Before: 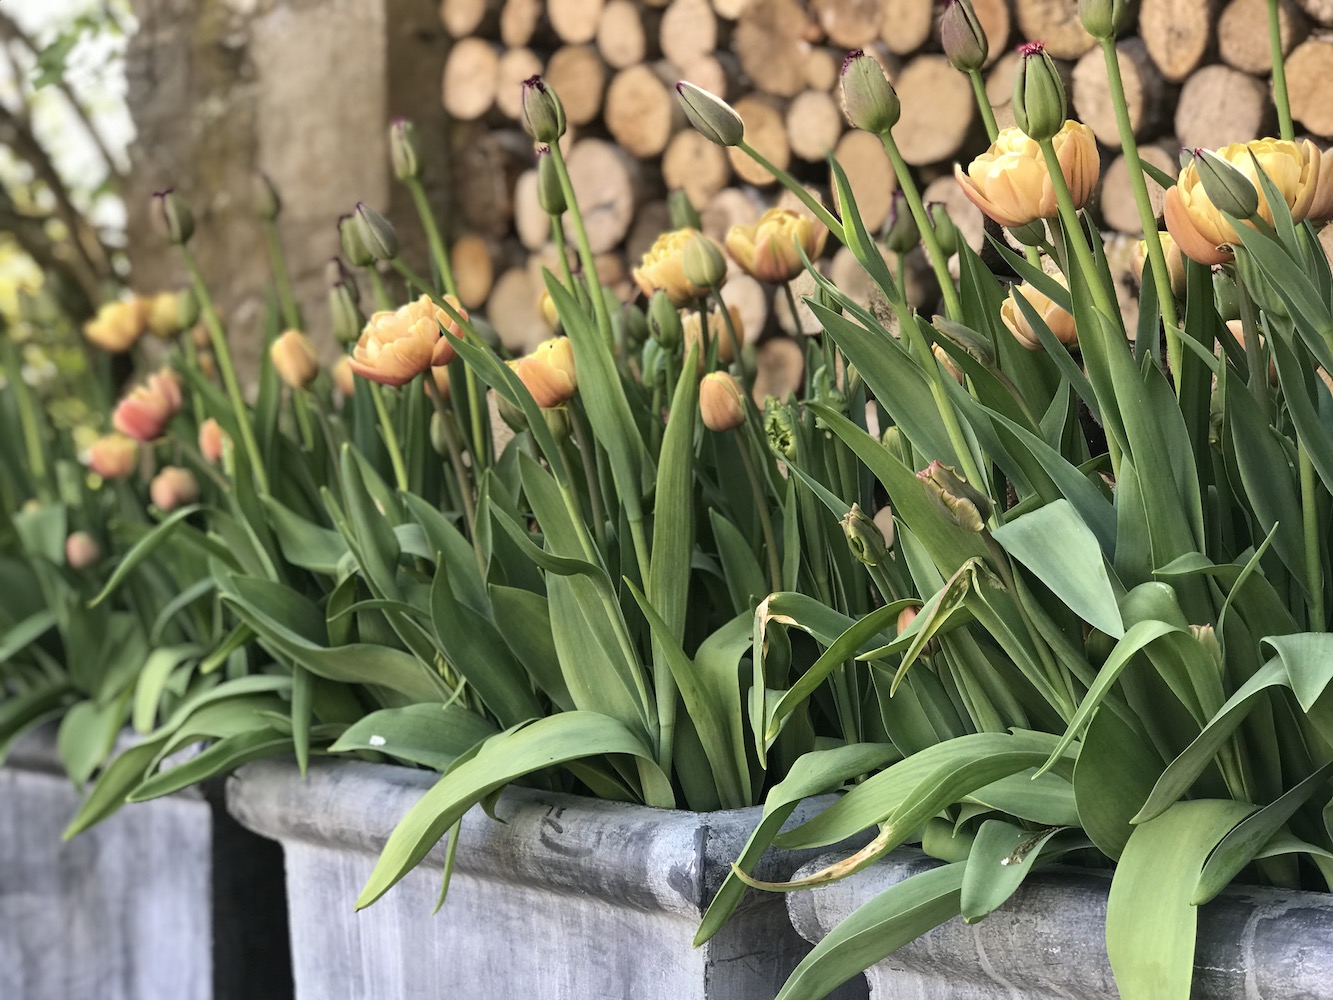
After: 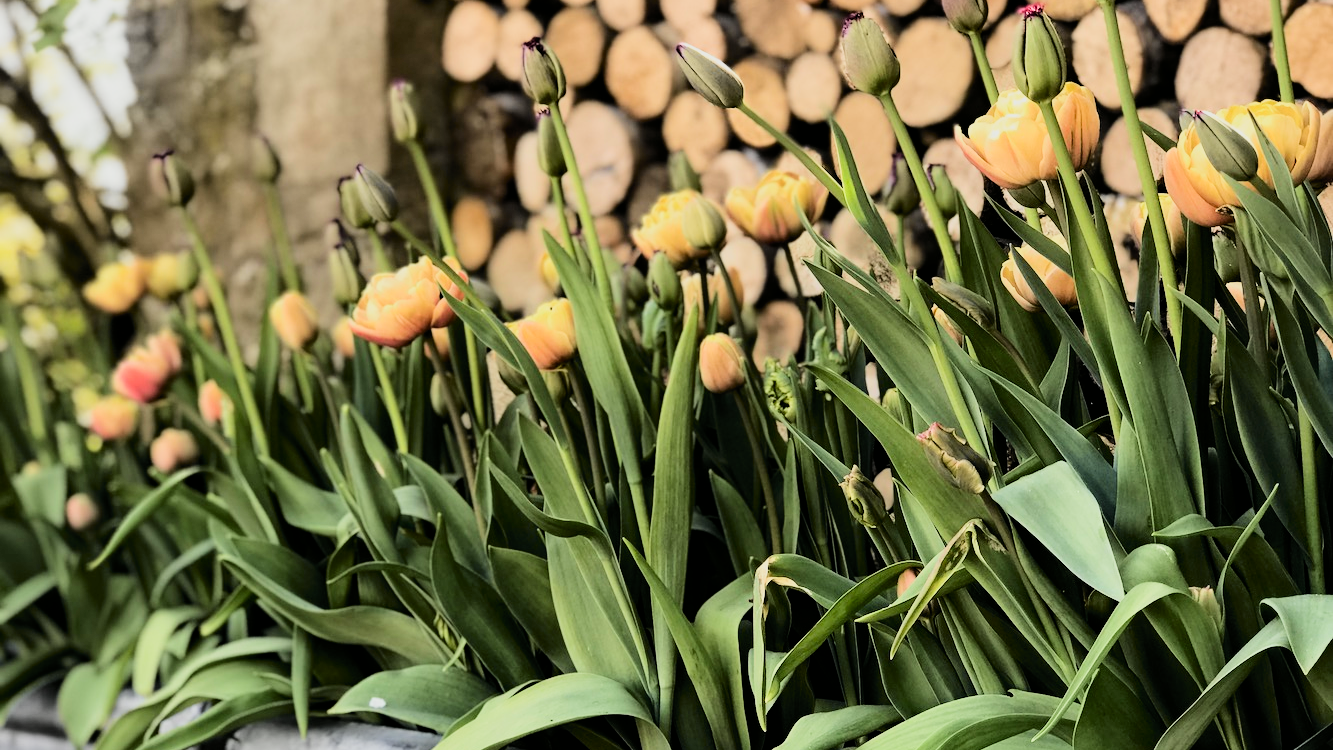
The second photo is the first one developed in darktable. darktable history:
tone curve: curves: ch0 [(0, 0) (0.037, 0.025) (0.131, 0.093) (0.275, 0.256) (0.476, 0.517) (0.607, 0.667) (0.691, 0.745) (0.789, 0.836) (0.911, 0.925) (0.997, 0.995)]; ch1 [(0, 0) (0.301, 0.3) (0.444, 0.45) (0.493, 0.495) (0.507, 0.503) (0.534, 0.533) (0.582, 0.58) (0.658, 0.693) (0.746, 0.77) (1, 1)]; ch2 [(0, 0) (0.246, 0.233) (0.36, 0.352) (0.415, 0.418) (0.476, 0.492) (0.502, 0.504) (0.525, 0.518) (0.539, 0.544) (0.586, 0.602) (0.634, 0.651) (0.706, 0.727) (0.853, 0.852) (1, 0.951)], color space Lab, independent channels, preserve colors none
filmic rgb: black relative exposure -5 EV, hardness 2.88, contrast 1.3, highlights saturation mix -10%
color balance: on, module defaults
crop: top 3.857%, bottom 21.132%
